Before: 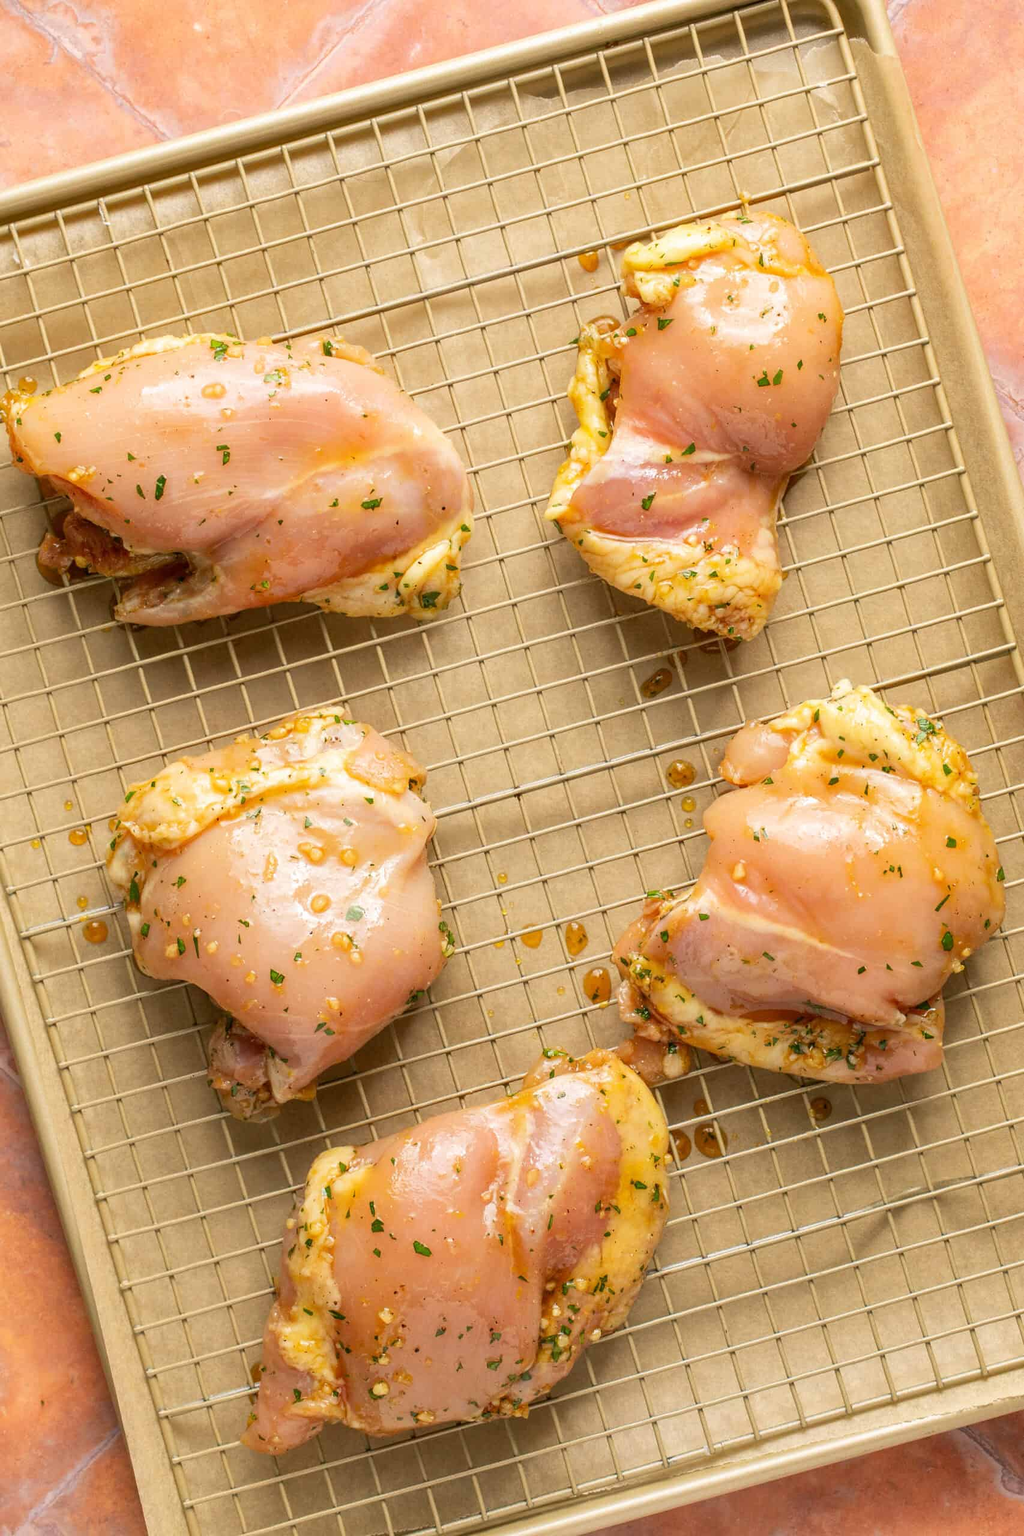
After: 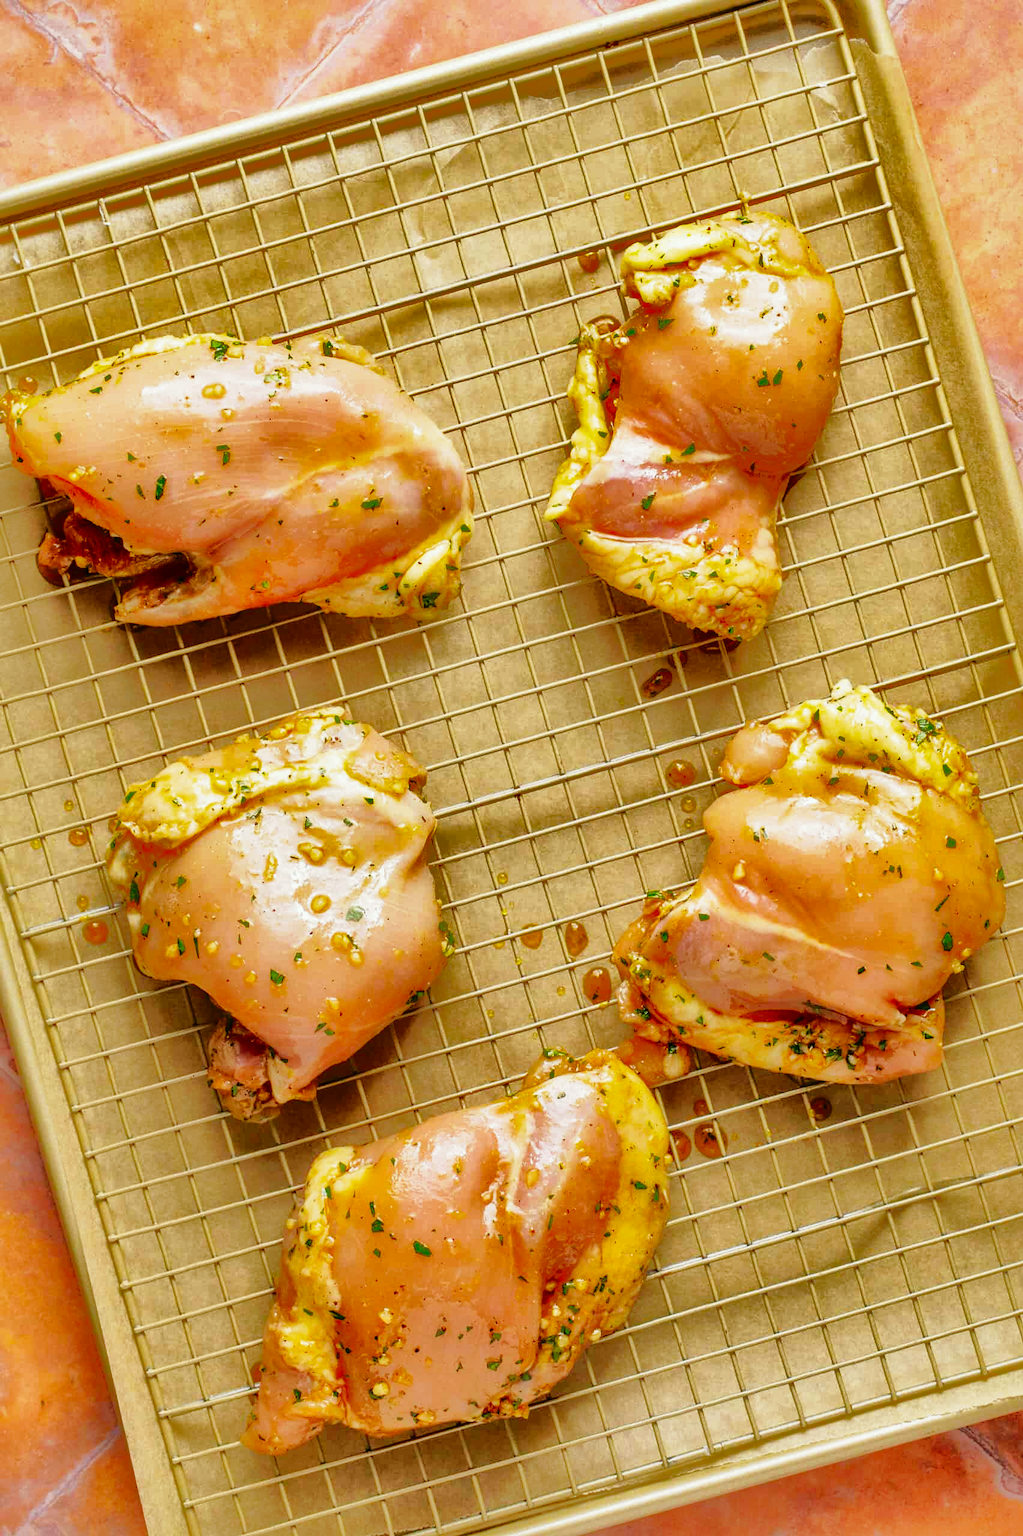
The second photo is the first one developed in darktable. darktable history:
shadows and highlights: shadows -19.91, highlights -73.15
tone curve: curves: ch0 [(0, 0.01) (0.037, 0.032) (0.131, 0.108) (0.275, 0.256) (0.483, 0.512) (0.61, 0.665) (0.696, 0.742) (0.792, 0.819) (0.911, 0.925) (0.997, 0.995)]; ch1 [(0, 0) (0.308, 0.29) (0.425, 0.411) (0.492, 0.488) (0.507, 0.503) (0.53, 0.532) (0.573, 0.586) (0.683, 0.702) (0.746, 0.77) (1, 1)]; ch2 [(0, 0) (0.246, 0.233) (0.36, 0.352) (0.415, 0.415) (0.485, 0.487) (0.502, 0.504) (0.525, 0.518) (0.539, 0.539) (0.587, 0.594) (0.636, 0.652) (0.711, 0.729) (0.845, 0.855) (0.998, 0.977)], color space Lab, independent channels, preserve colors none
base curve: curves: ch0 [(0, 0) (0.036, 0.025) (0.121, 0.166) (0.206, 0.329) (0.605, 0.79) (1, 1)], preserve colors none
